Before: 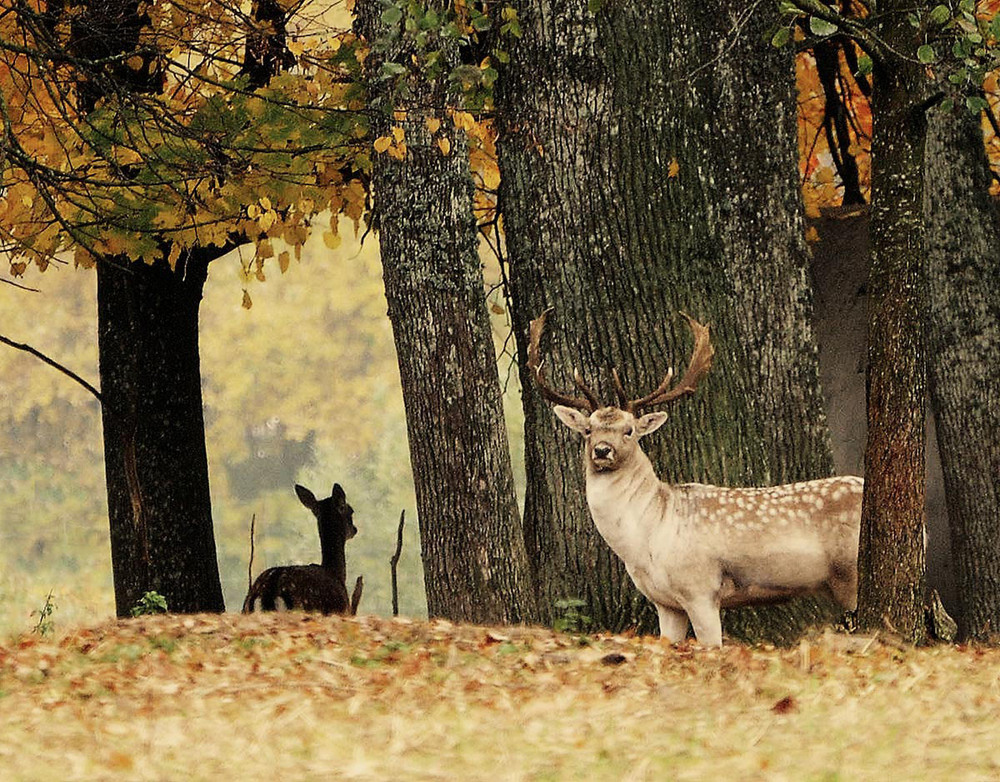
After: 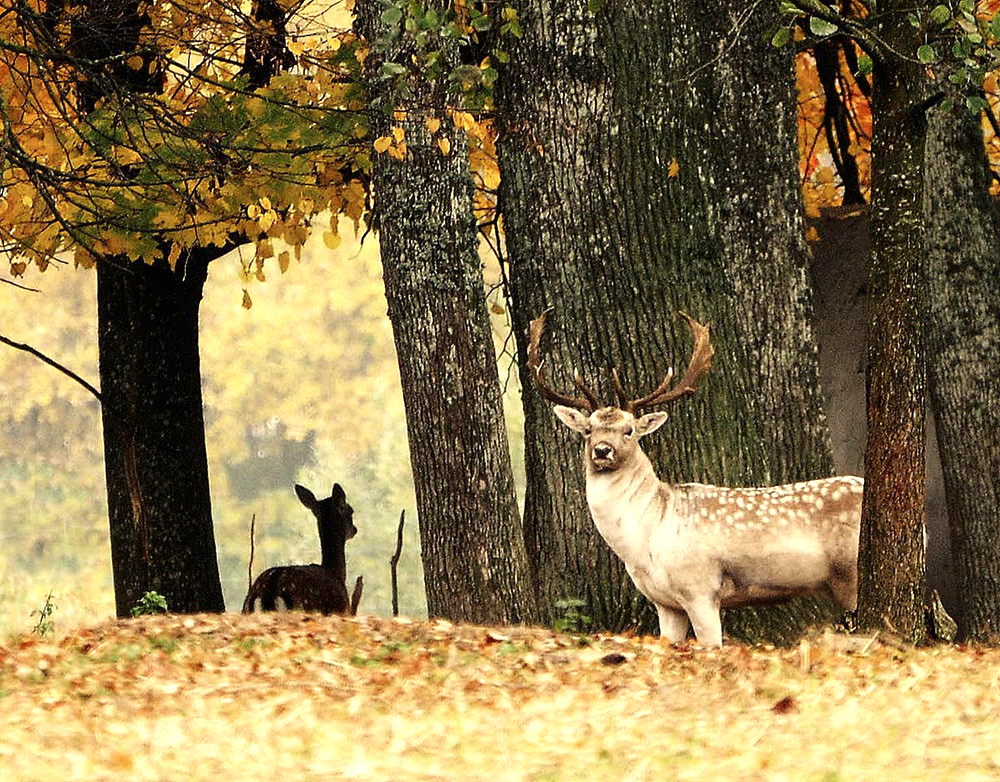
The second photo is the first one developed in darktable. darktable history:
contrast brightness saturation: brightness -0.087
exposure: exposure 0.669 EV, compensate highlight preservation false
